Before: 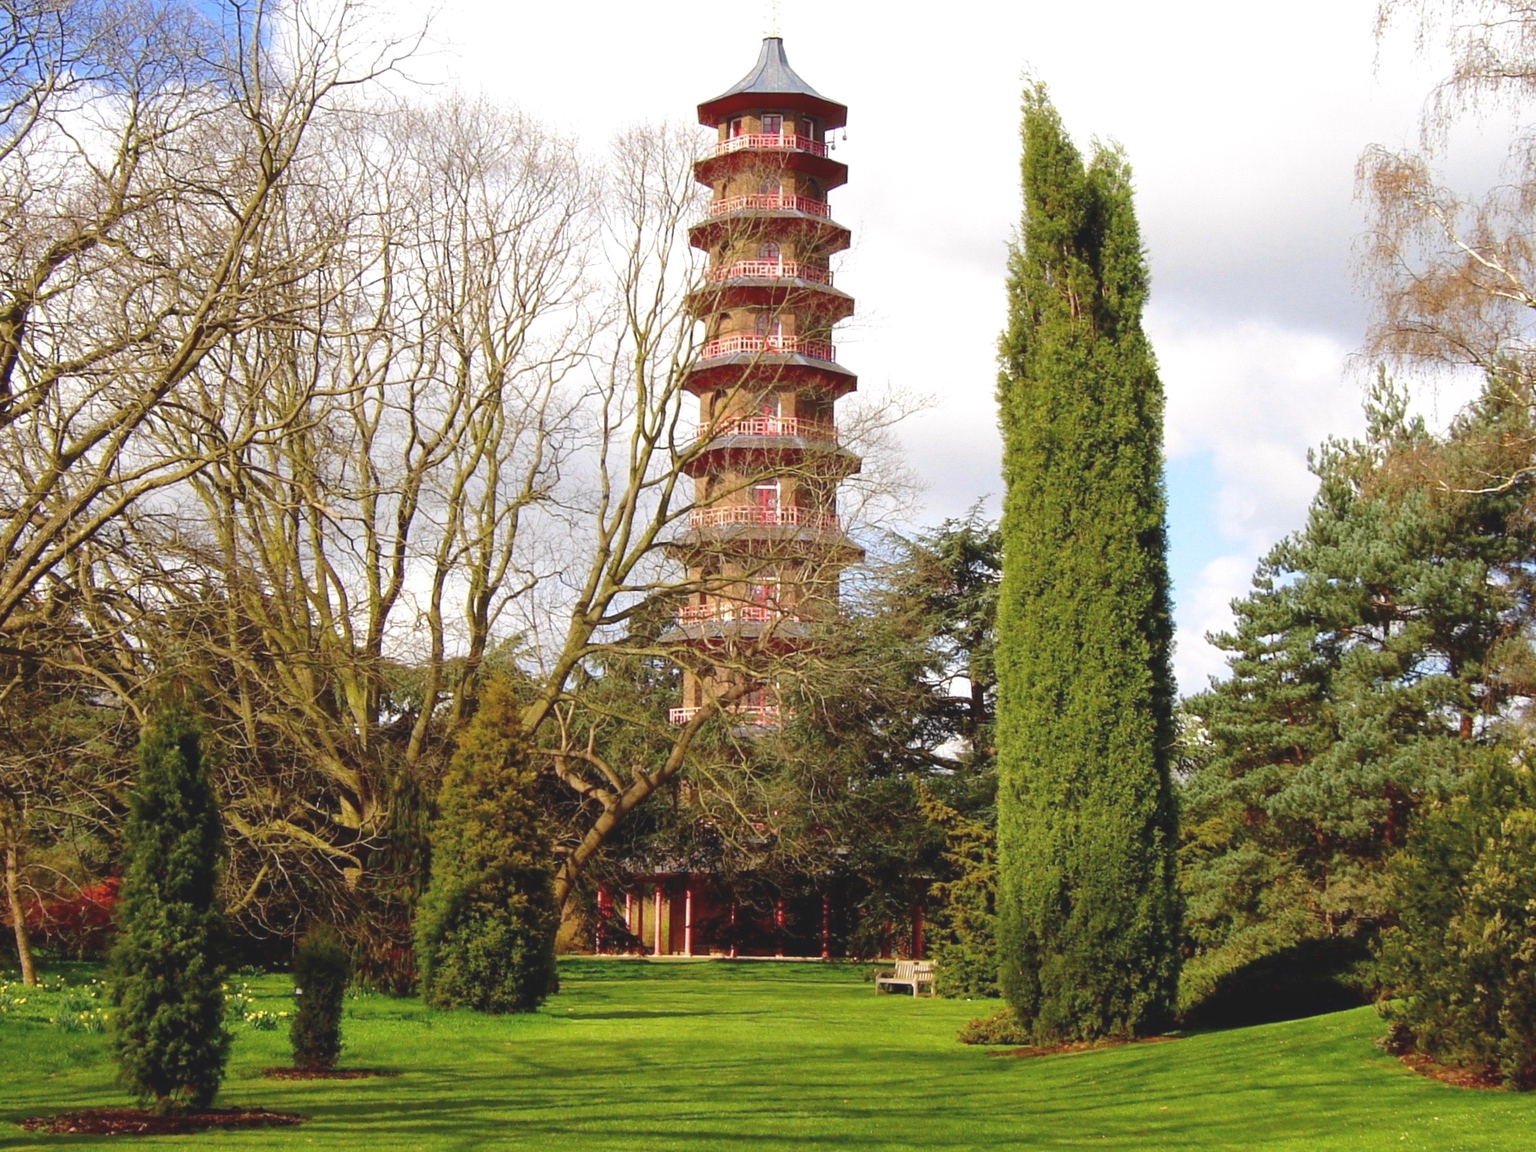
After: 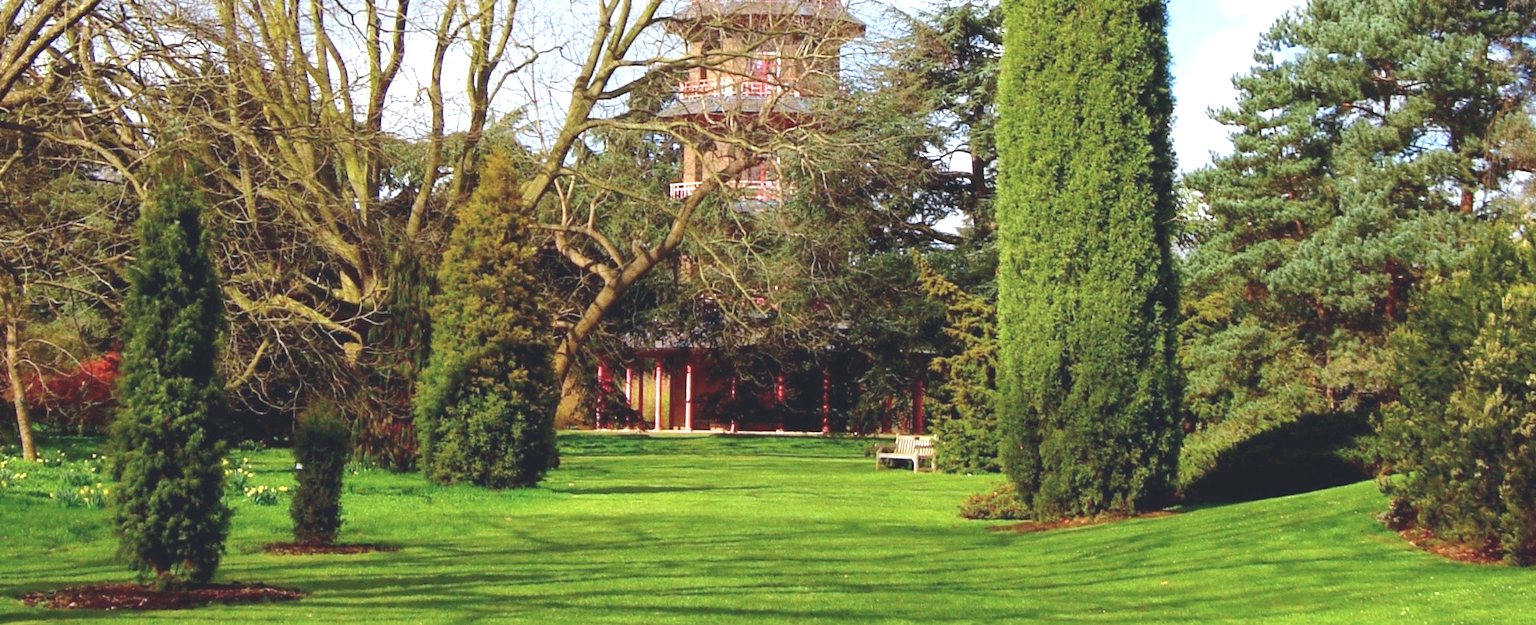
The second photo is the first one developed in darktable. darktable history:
crop and rotate: top 45.702%, right 0.034%
color calibration: x 0.37, y 0.382, temperature 4319.72 K
exposure: exposure 0.606 EV, compensate exposure bias true, compensate highlight preservation false
